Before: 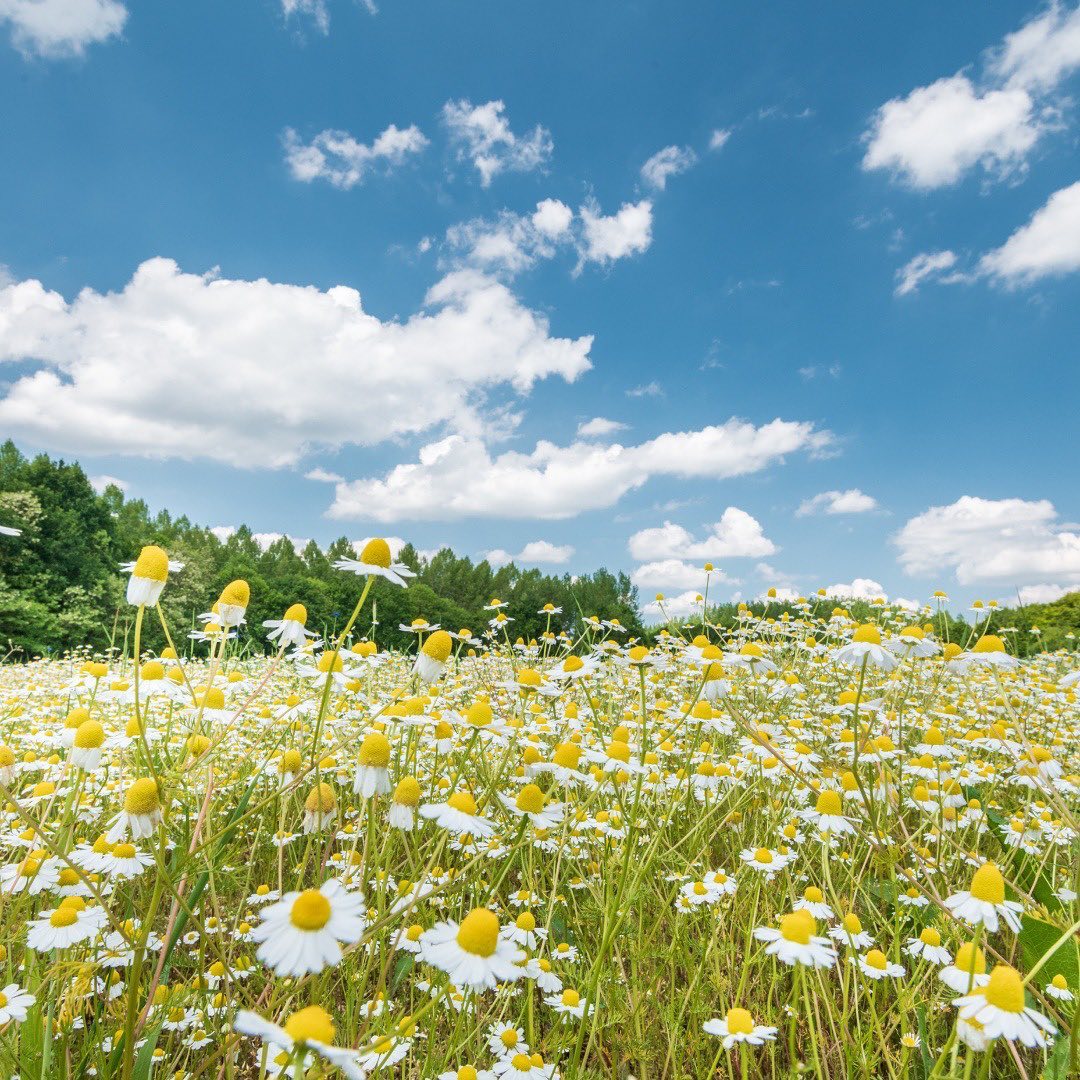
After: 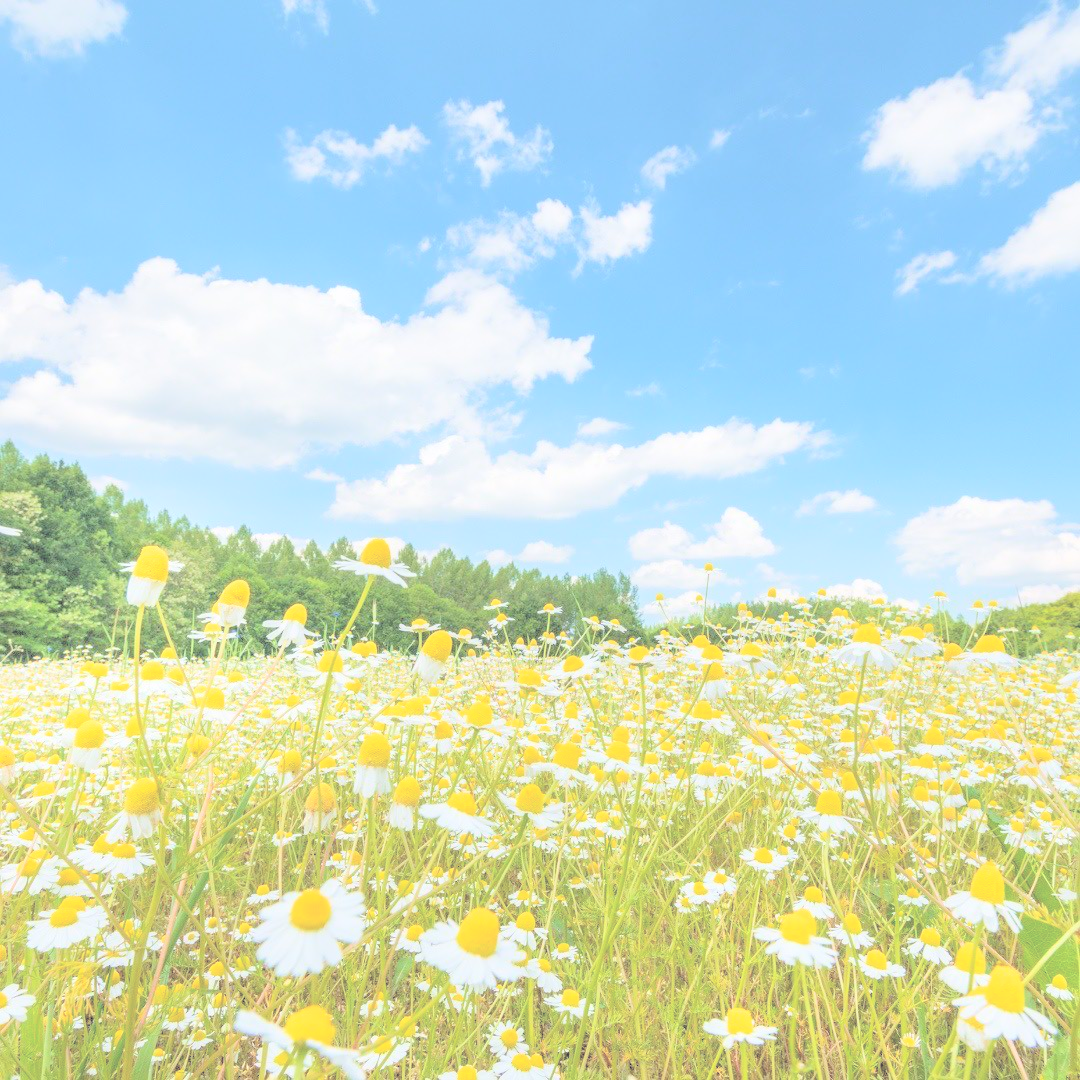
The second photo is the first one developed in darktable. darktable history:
contrast brightness saturation: brightness 0.983
